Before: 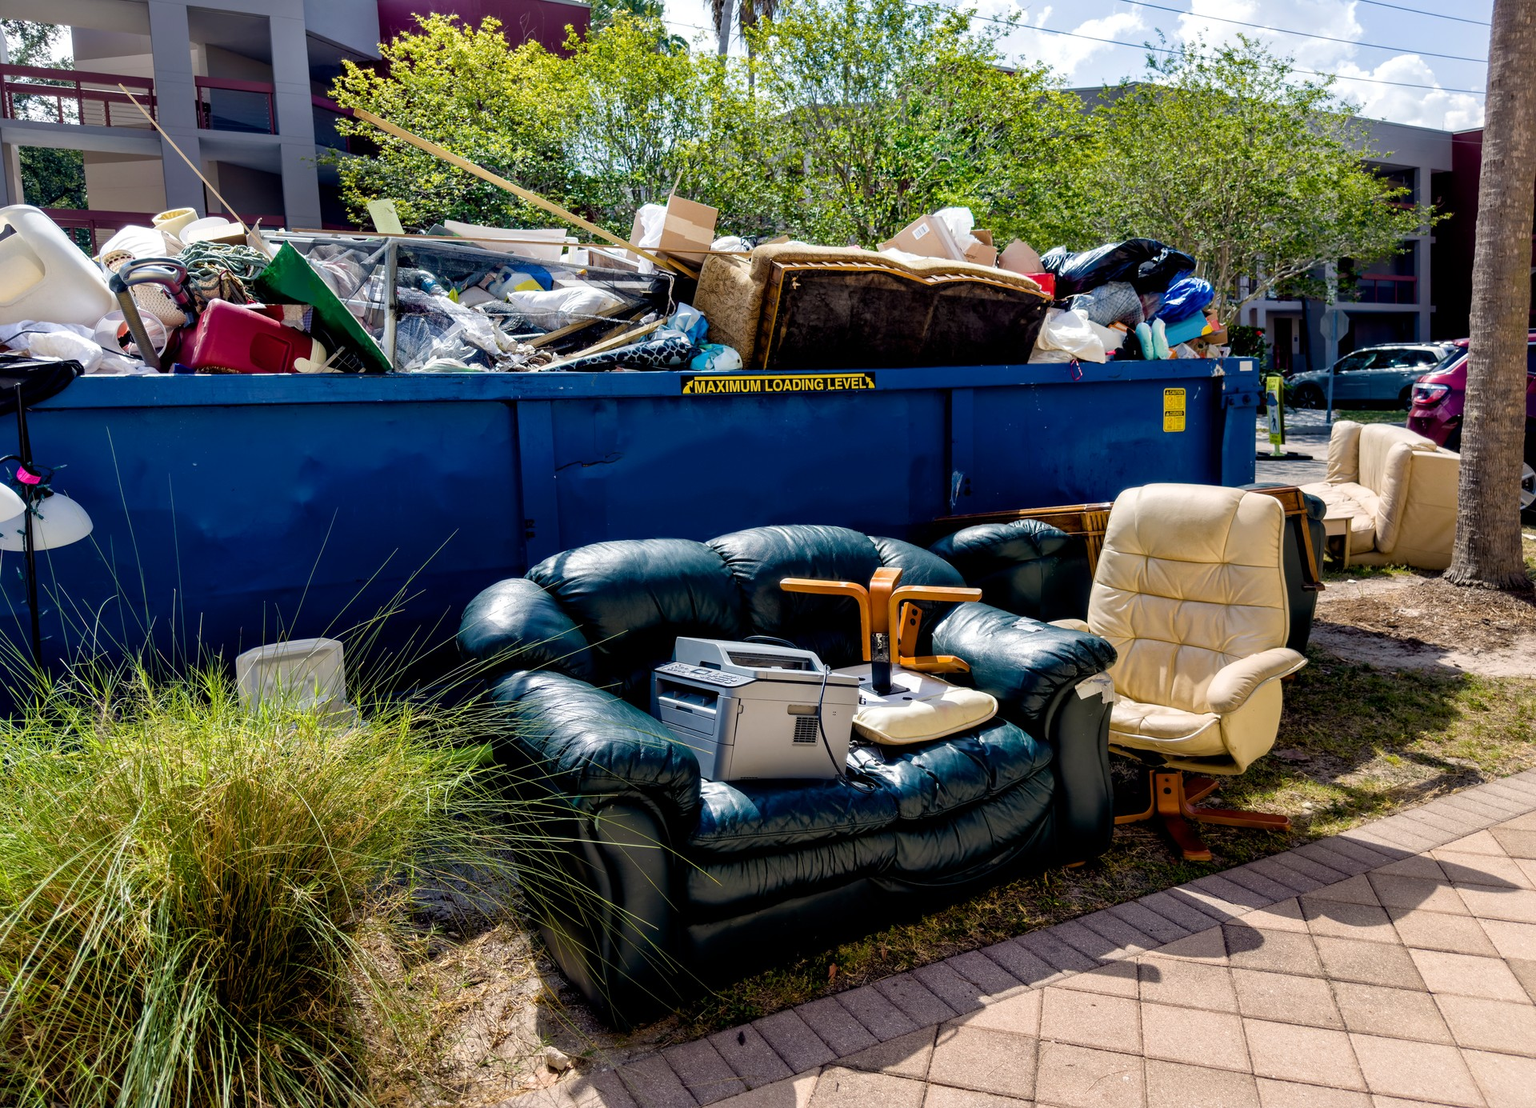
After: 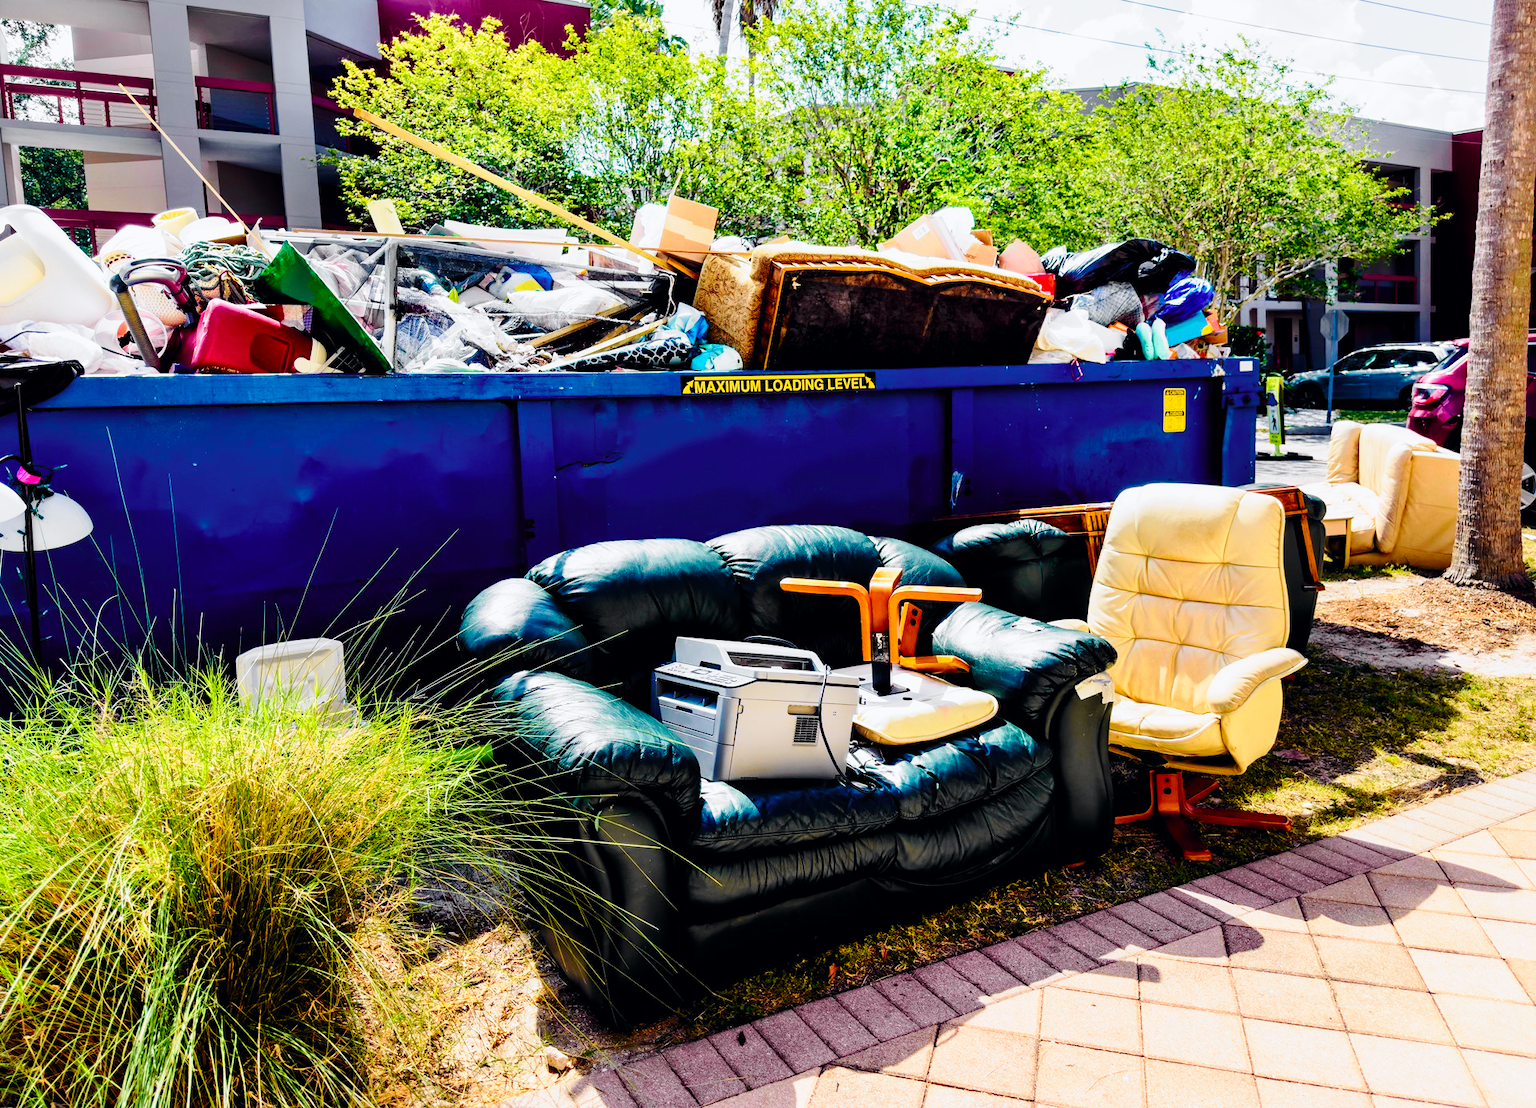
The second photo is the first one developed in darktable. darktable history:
base curve: curves: ch0 [(0, 0) (0.028, 0.03) (0.121, 0.232) (0.46, 0.748) (0.859, 0.968) (1, 1)], preserve colors none
white balance: red 1, blue 1
tone curve: curves: ch0 [(0, 0) (0.071, 0.047) (0.266, 0.26) (0.491, 0.552) (0.753, 0.818) (1, 0.983)]; ch1 [(0, 0) (0.346, 0.307) (0.408, 0.369) (0.463, 0.443) (0.482, 0.493) (0.502, 0.5) (0.517, 0.518) (0.546, 0.576) (0.588, 0.643) (0.651, 0.709) (1, 1)]; ch2 [(0, 0) (0.346, 0.34) (0.434, 0.46) (0.485, 0.494) (0.5, 0.494) (0.517, 0.503) (0.535, 0.545) (0.583, 0.634) (0.625, 0.686) (1, 1)], color space Lab, independent channels, preserve colors none
